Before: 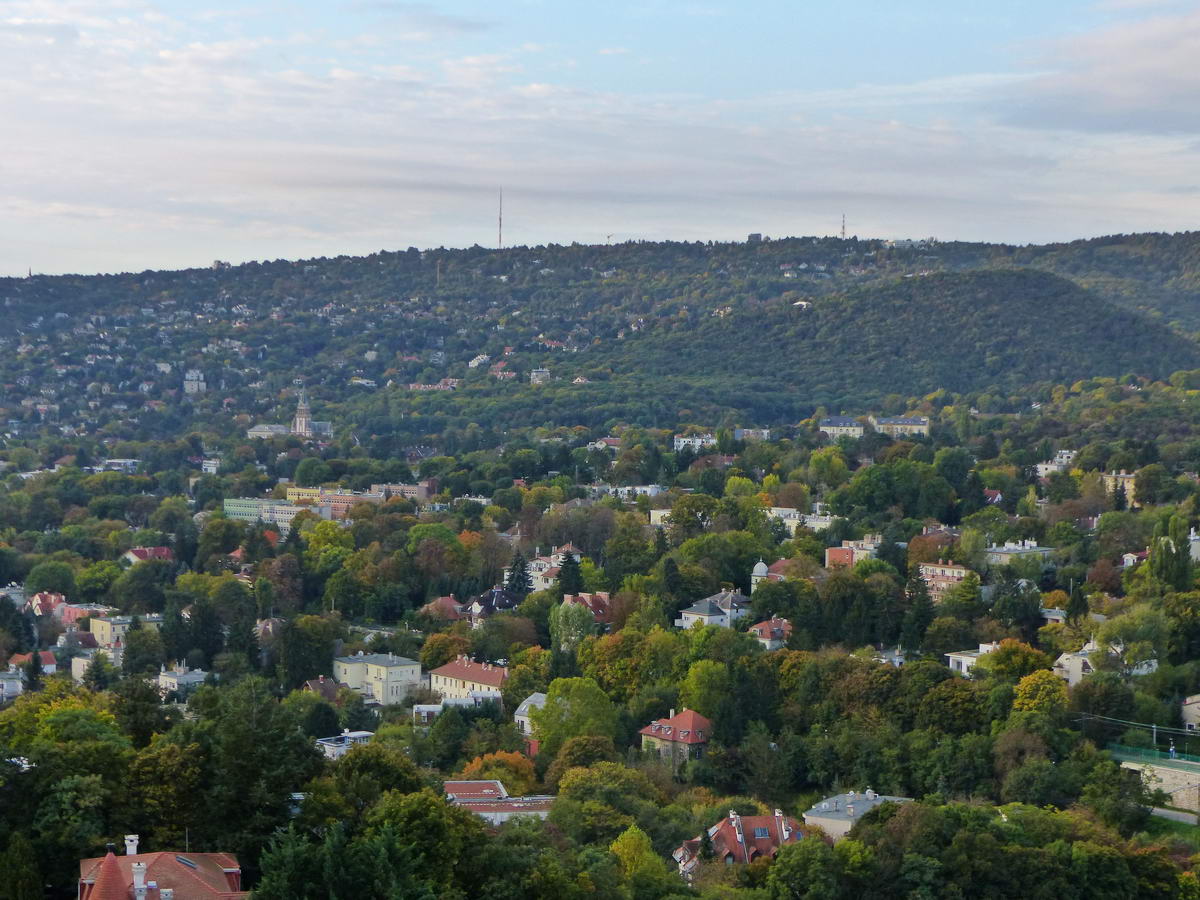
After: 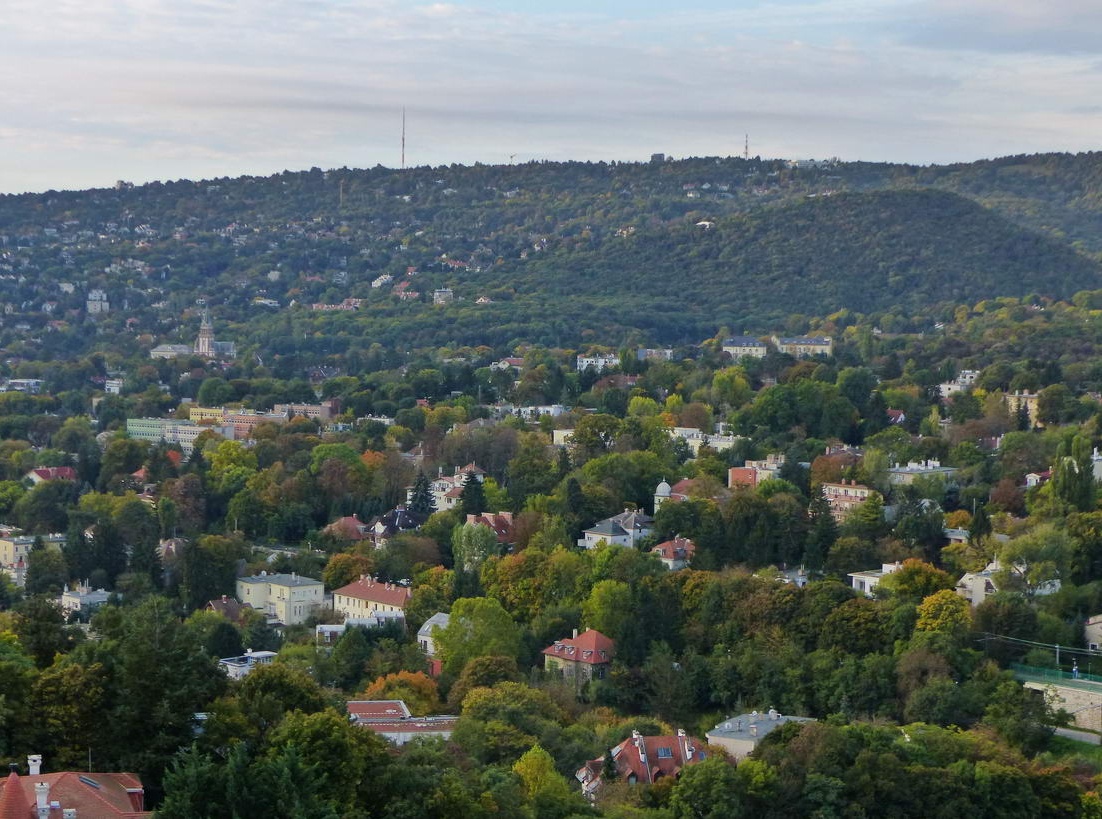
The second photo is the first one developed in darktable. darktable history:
crop and rotate: left 8.153%, top 8.992%
